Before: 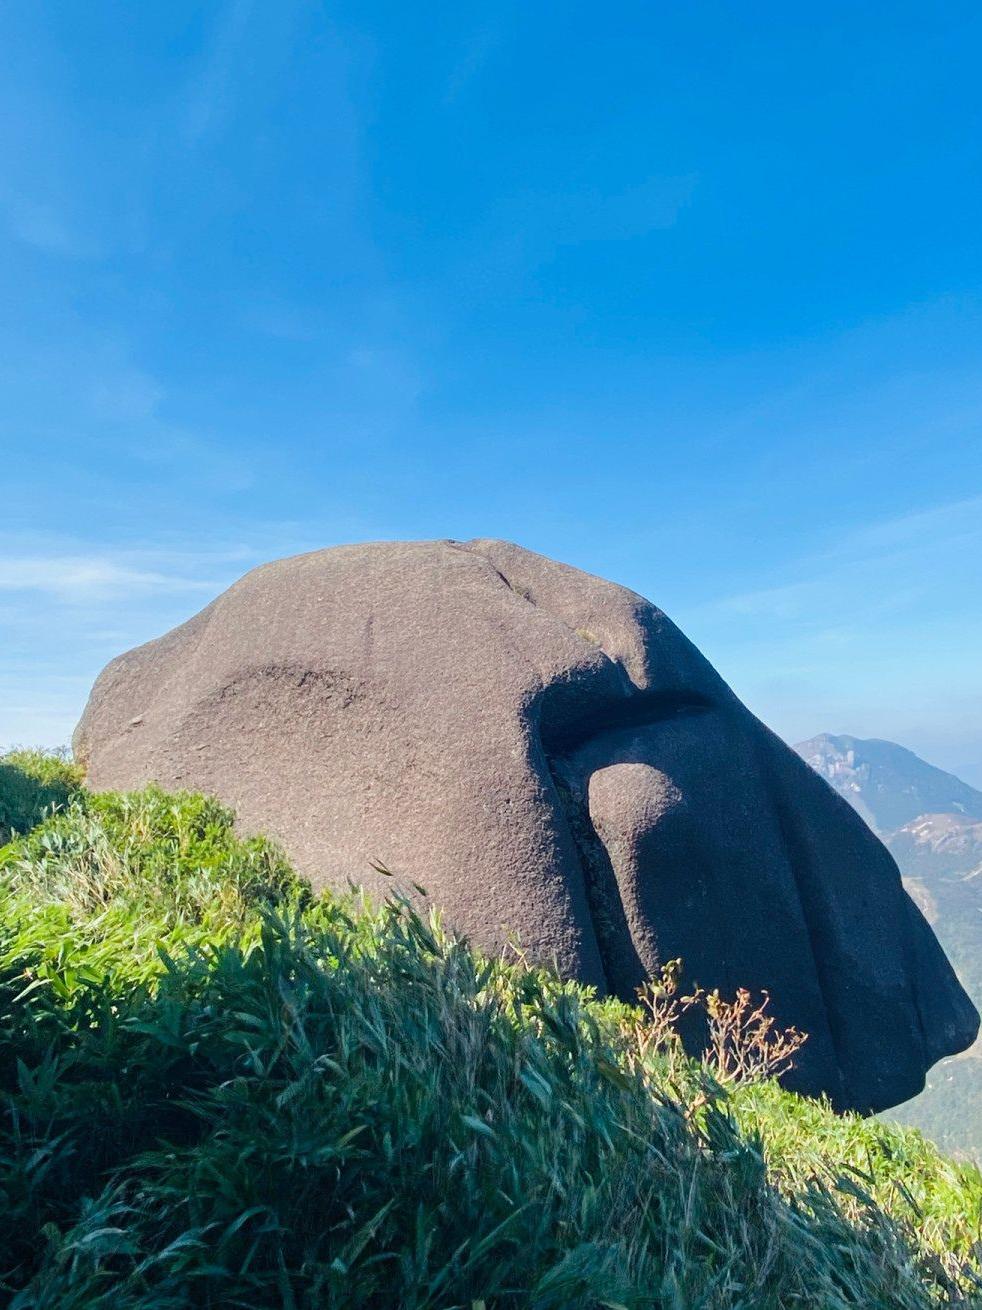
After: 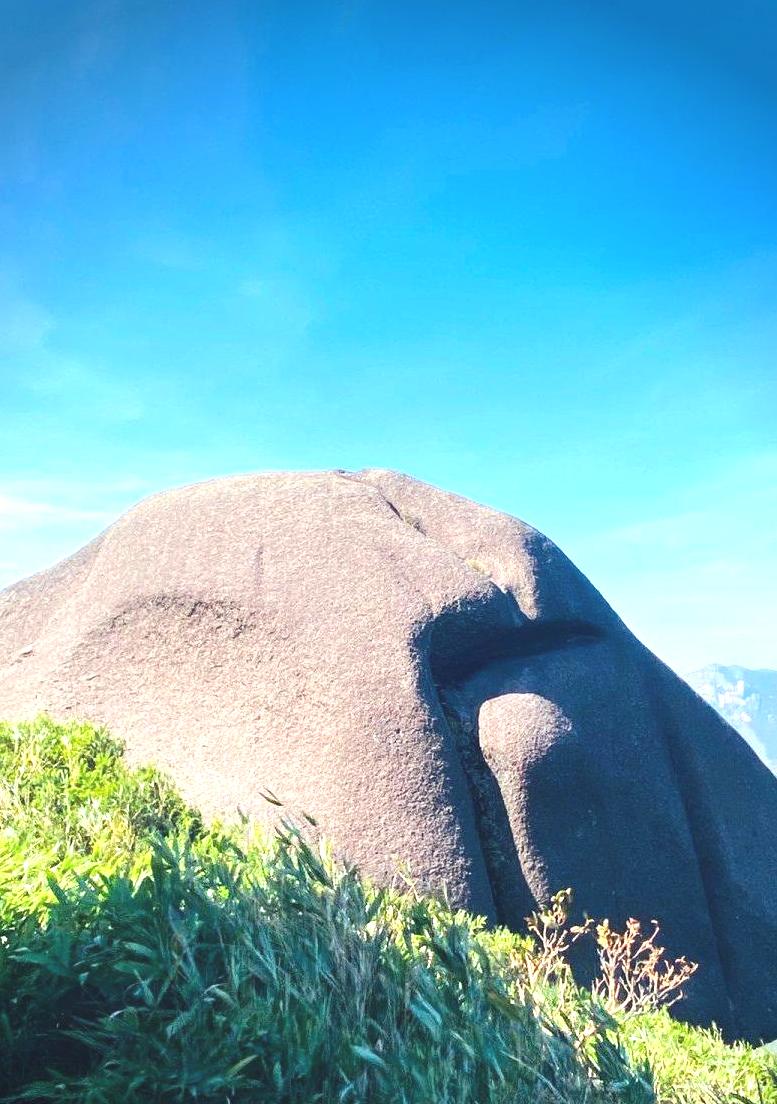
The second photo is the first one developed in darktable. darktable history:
exposure: black level correction -0.005, exposure 1 EV, compensate highlight preservation false
crop: left 11.225%, top 5.381%, right 9.565%, bottom 10.314%
vignetting: brightness -0.629, saturation -0.007, center (-0.028, 0.239)
